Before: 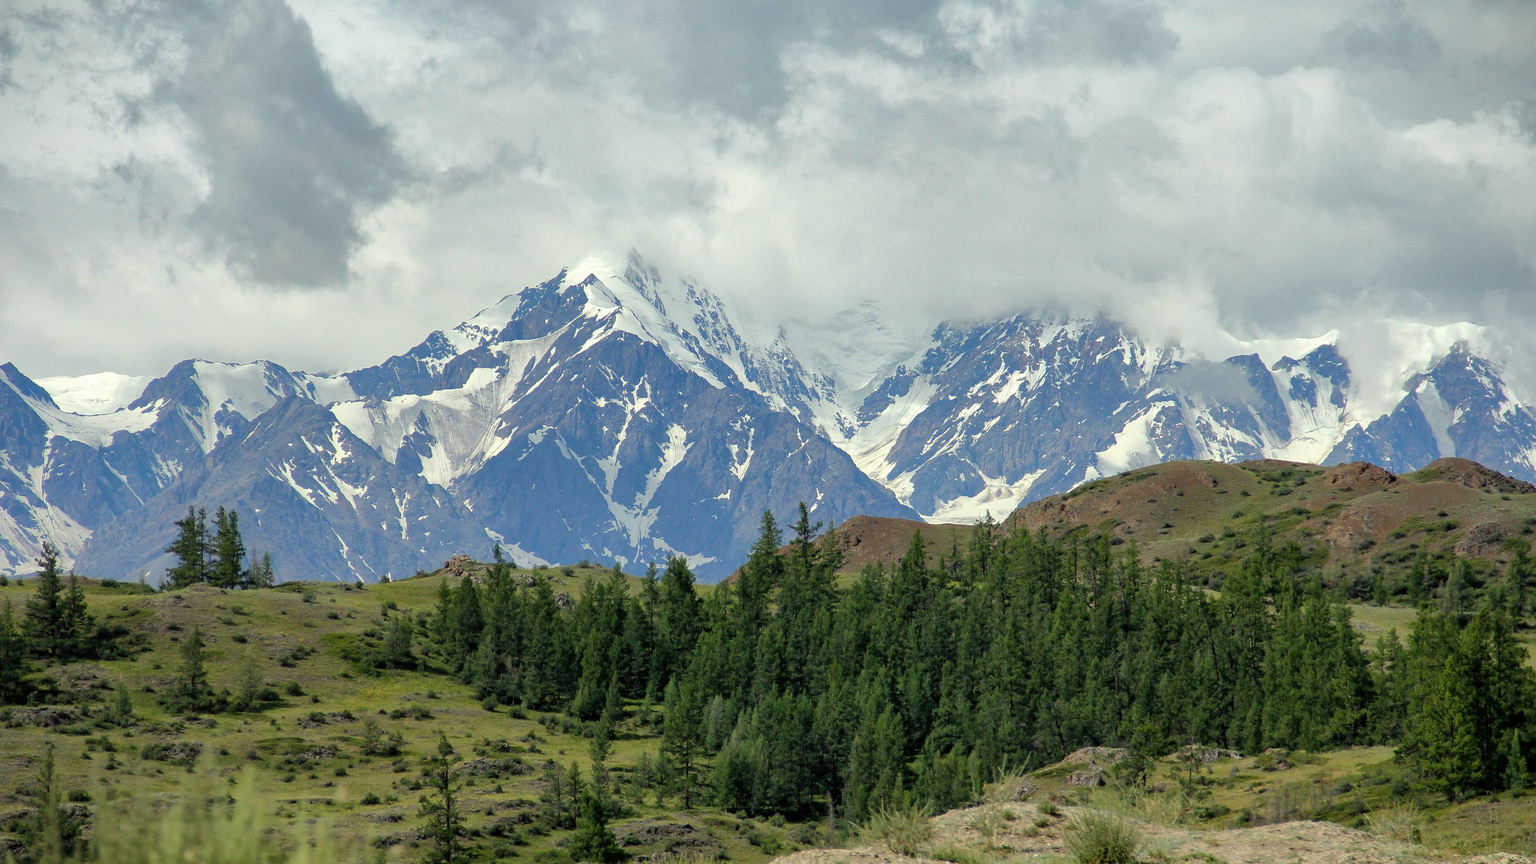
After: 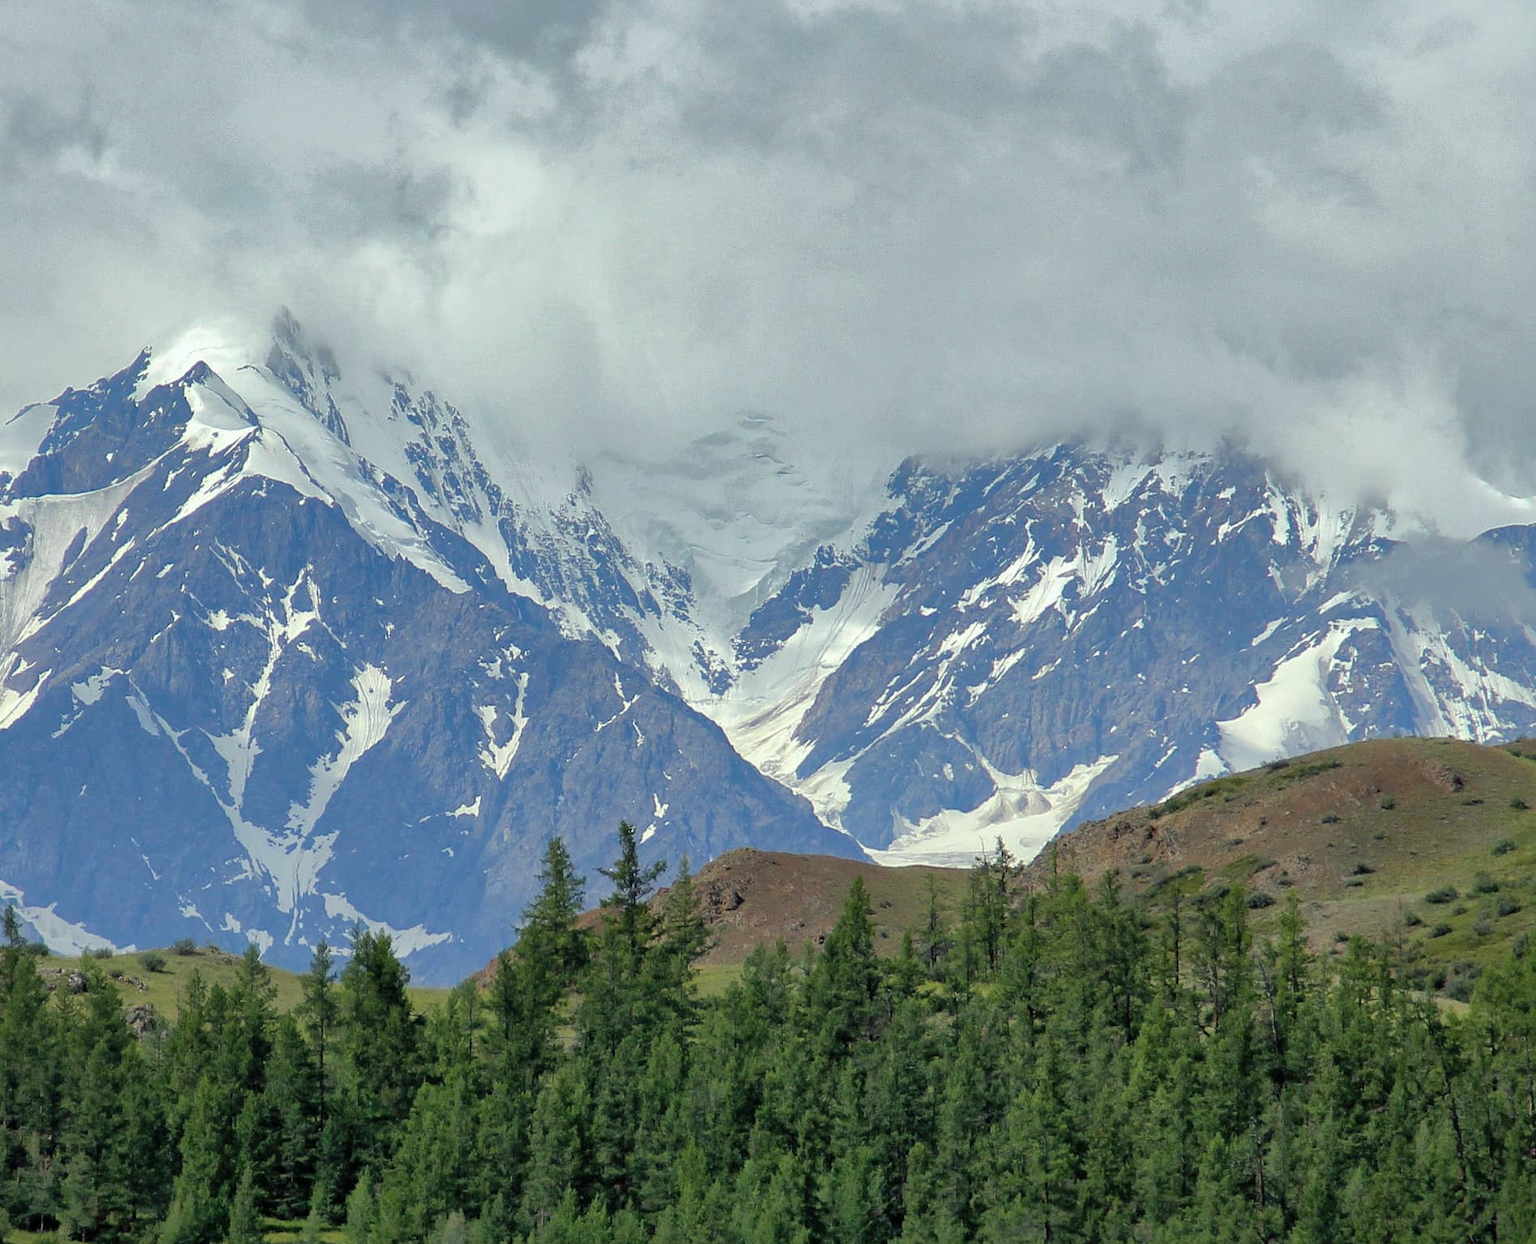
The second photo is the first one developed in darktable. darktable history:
crop: left 32.075%, top 10.976%, right 18.355%, bottom 17.596%
shadows and highlights: on, module defaults
contrast brightness saturation: saturation -0.05
white balance: red 0.98, blue 1.034
